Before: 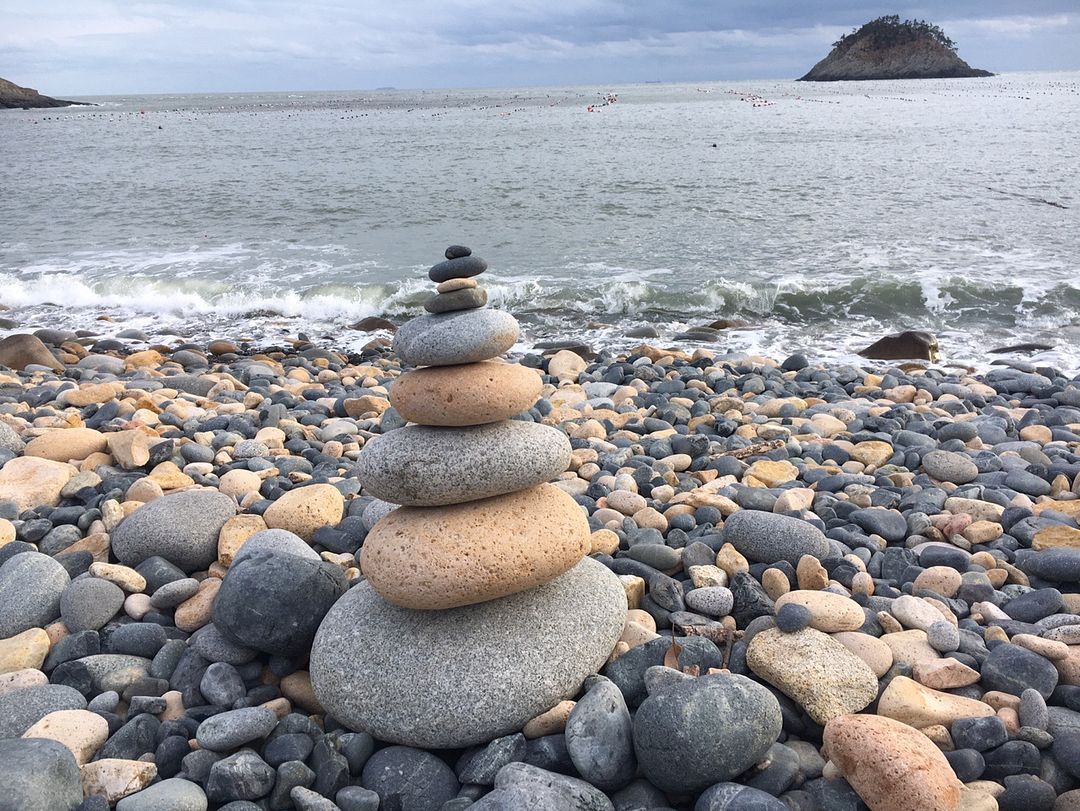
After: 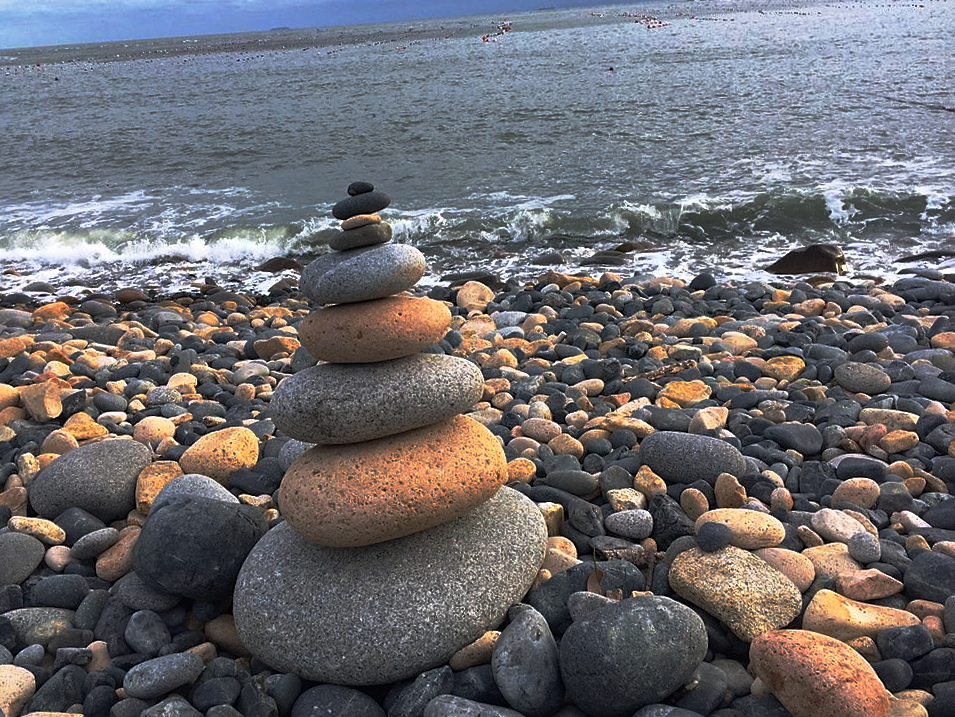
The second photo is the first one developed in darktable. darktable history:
sharpen: amount 0.211
crop and rotate: angle 2.9°, left 5.644%, top 5.679%
base curve: curves: ch0 [(0, 0) (0.564, 0.291) (0.802, 0.731) (1, 1)], preserve colors none
